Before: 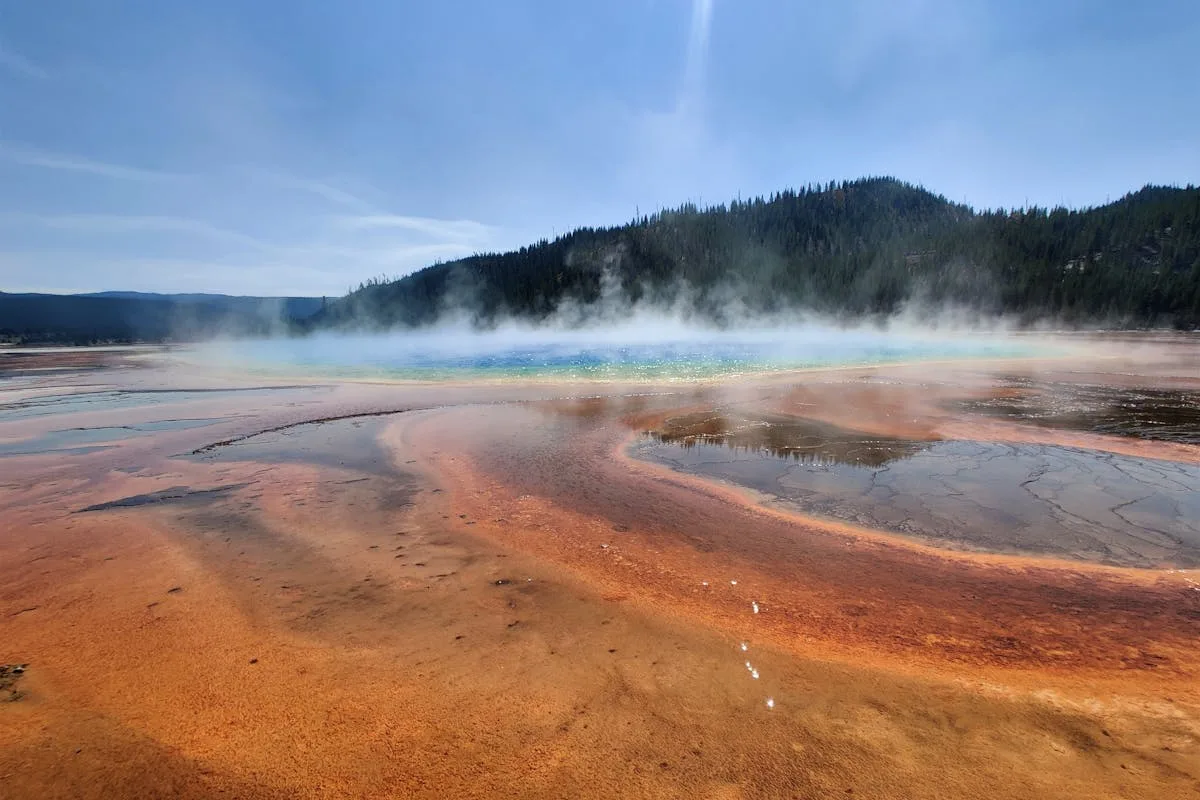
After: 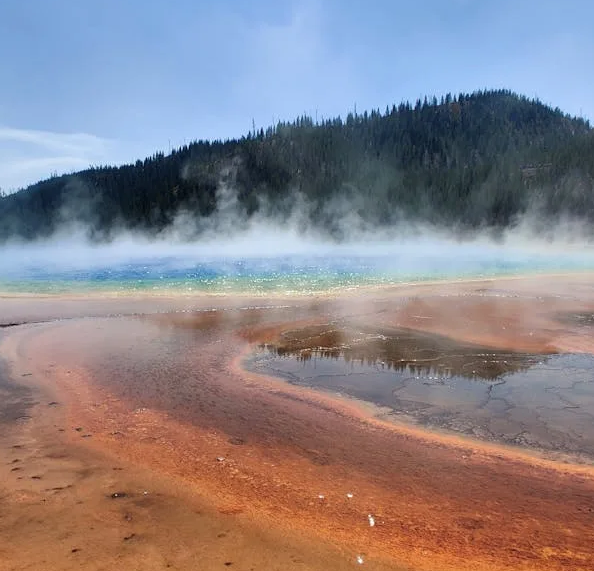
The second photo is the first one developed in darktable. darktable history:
exposure: compensate highlight preservation false
crop: left 32.075%, top 10.976%, right 18.355%, bottom 17.596%
